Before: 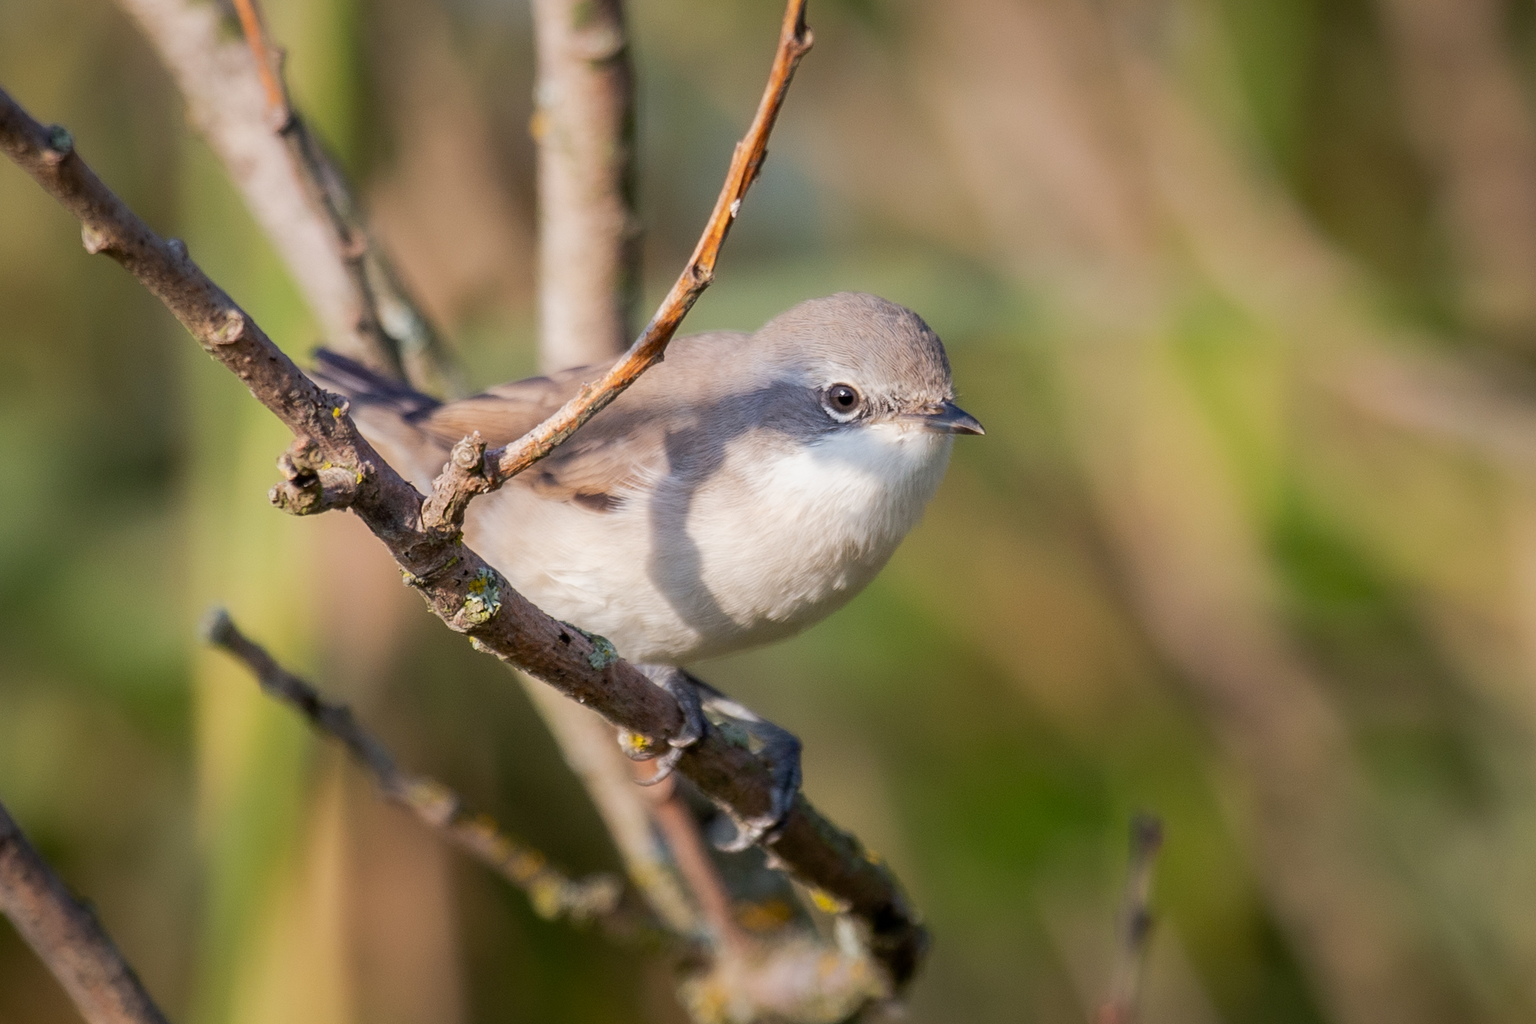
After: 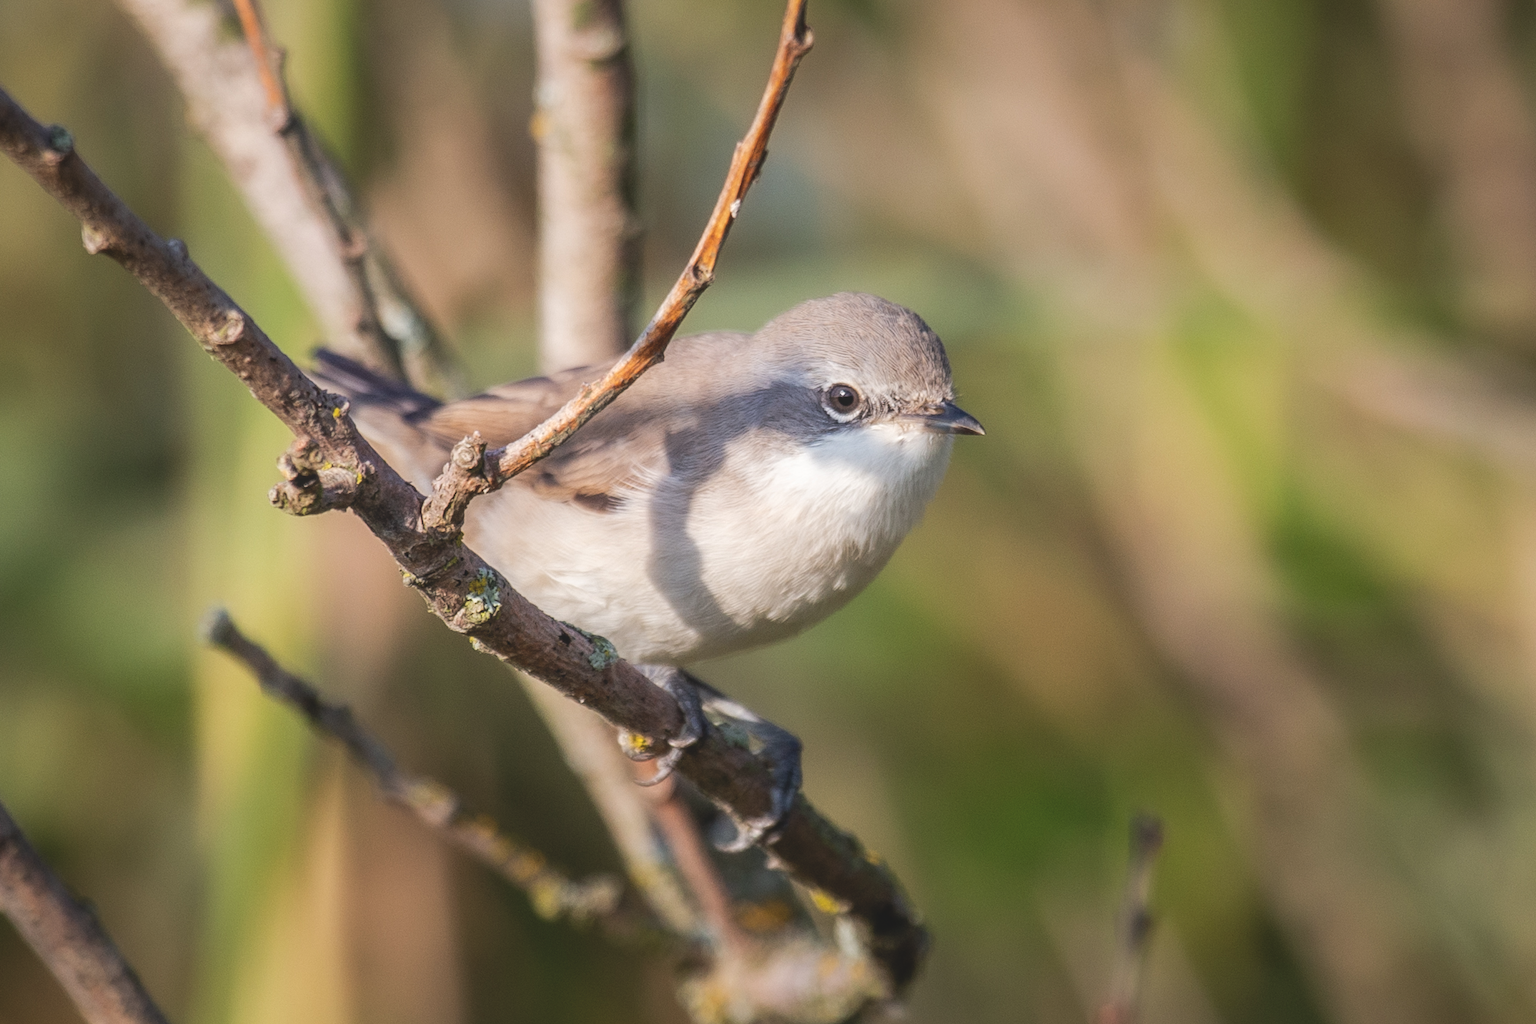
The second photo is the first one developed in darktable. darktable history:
local contrast: on, module defaults
contrast equalizer: y [[0.6 ×6], [0.55 ×6], [0 ×6], [0 ×6], [0 ×6]], mix -0.104
exposure: black level correction -0.016, compensate highlight preservation false
